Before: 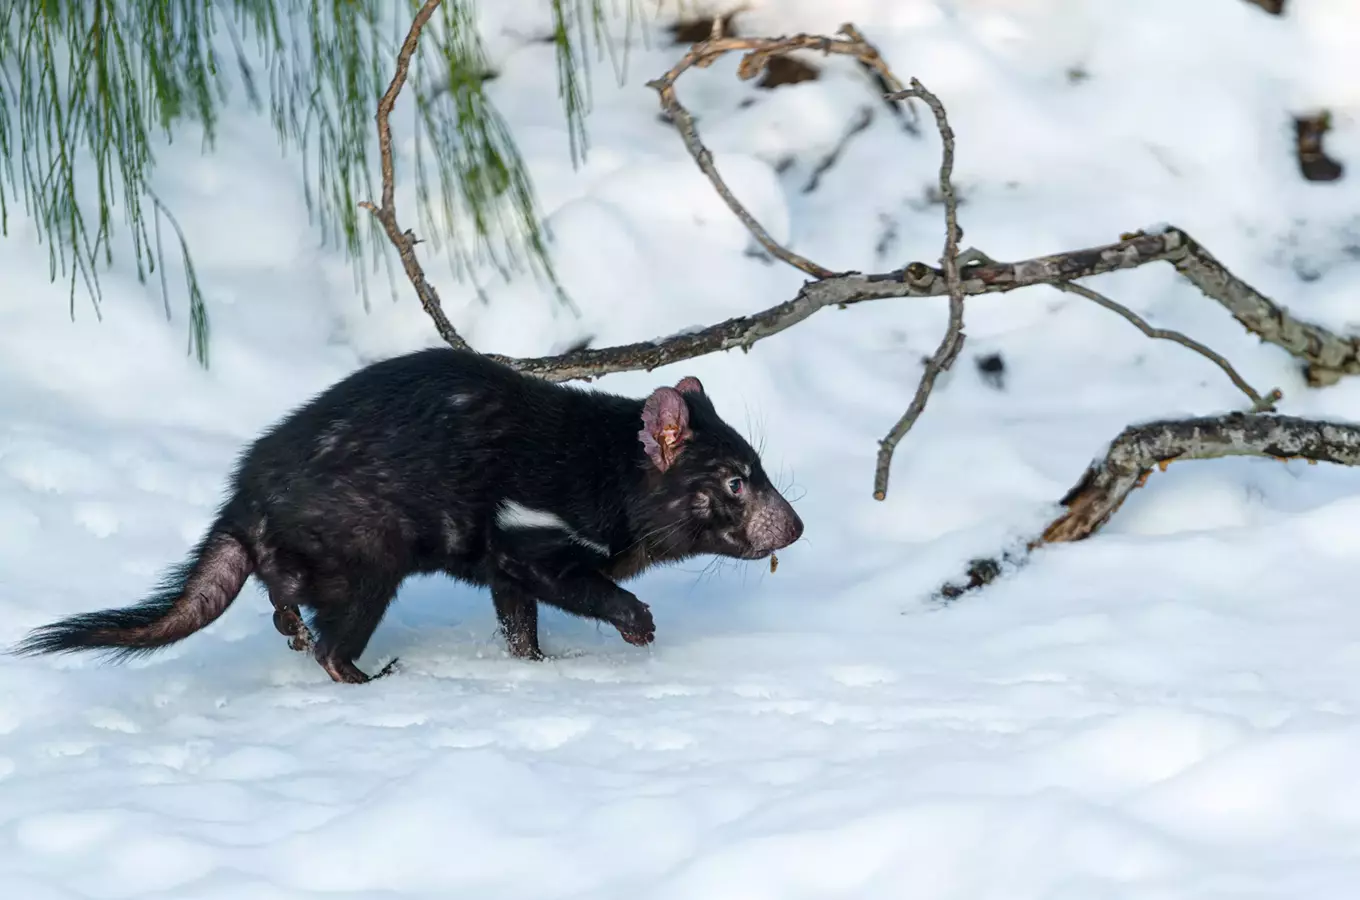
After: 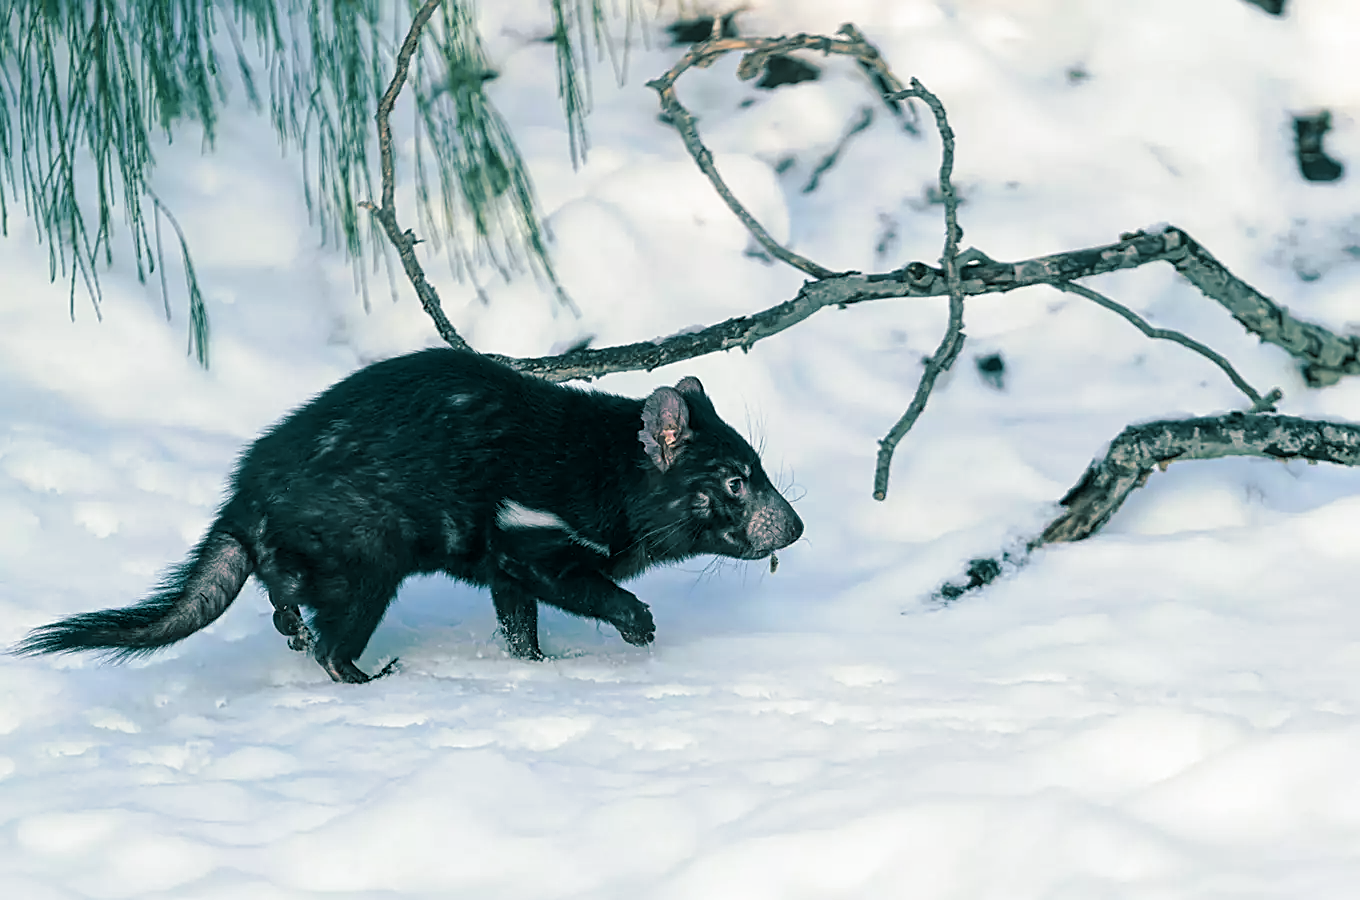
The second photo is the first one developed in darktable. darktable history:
sharpen: on, module defaults
split-toning: shadows › hue 186.43°, highlights › hue 49.29°, compress 30.29%
